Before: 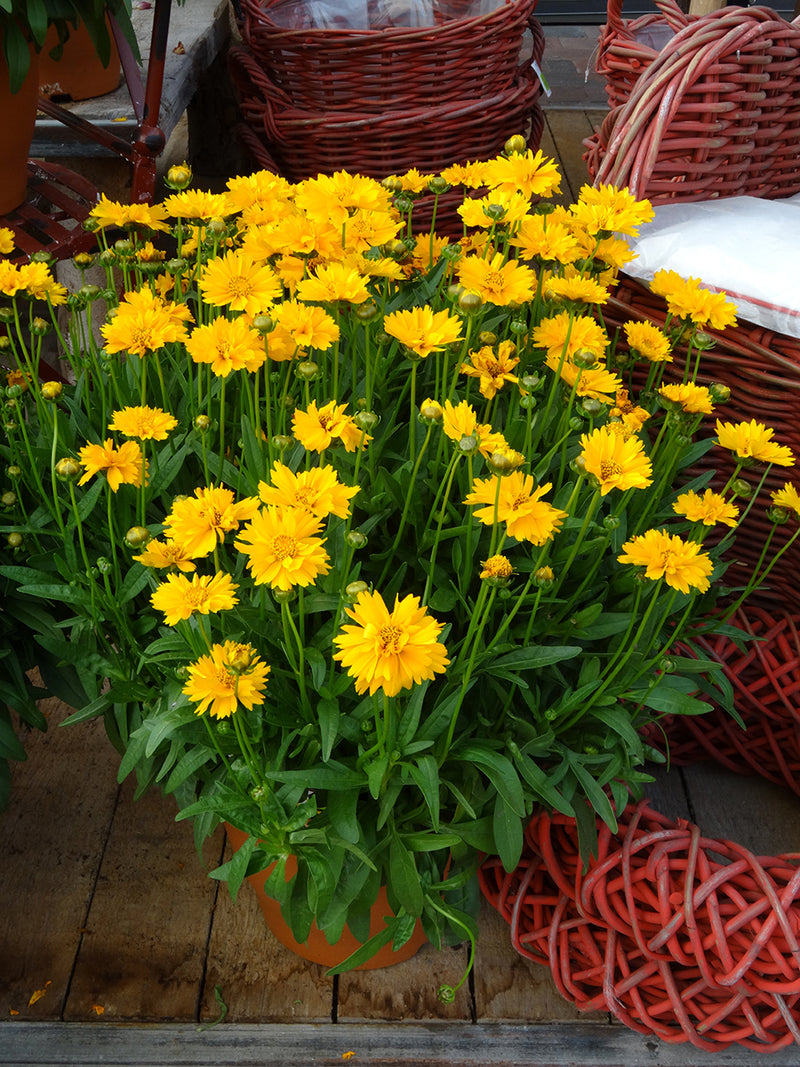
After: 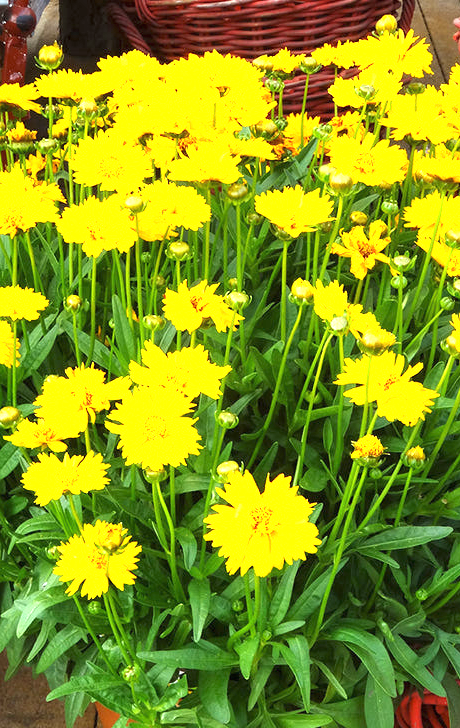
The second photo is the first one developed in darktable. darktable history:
crop: left 16.24%, top 11.321%, right 26.217%, bottom 20.416%
exposure: black level correction 0, exposure 1.744 EV, compensate highlight preservation false
